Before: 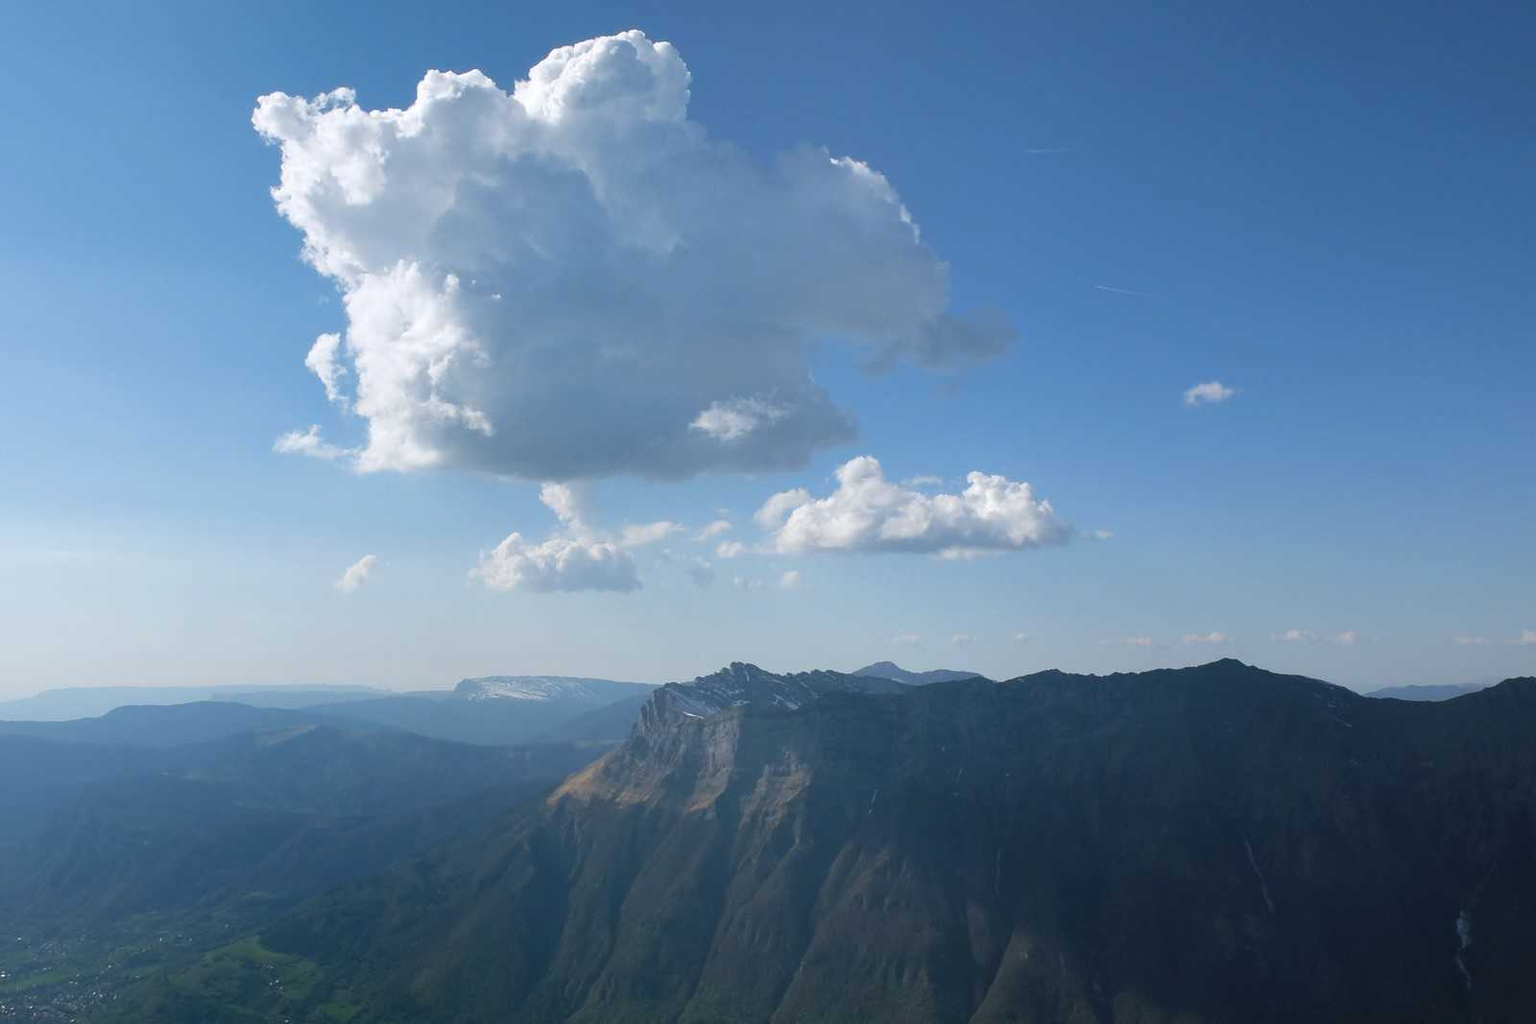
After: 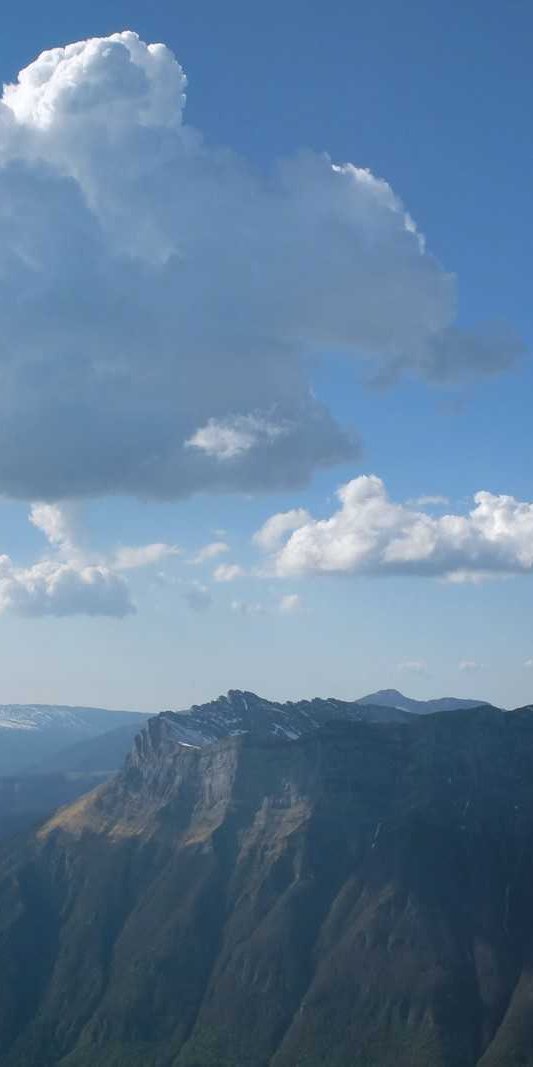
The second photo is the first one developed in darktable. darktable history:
crop: left 33.353%, right 33.3%
